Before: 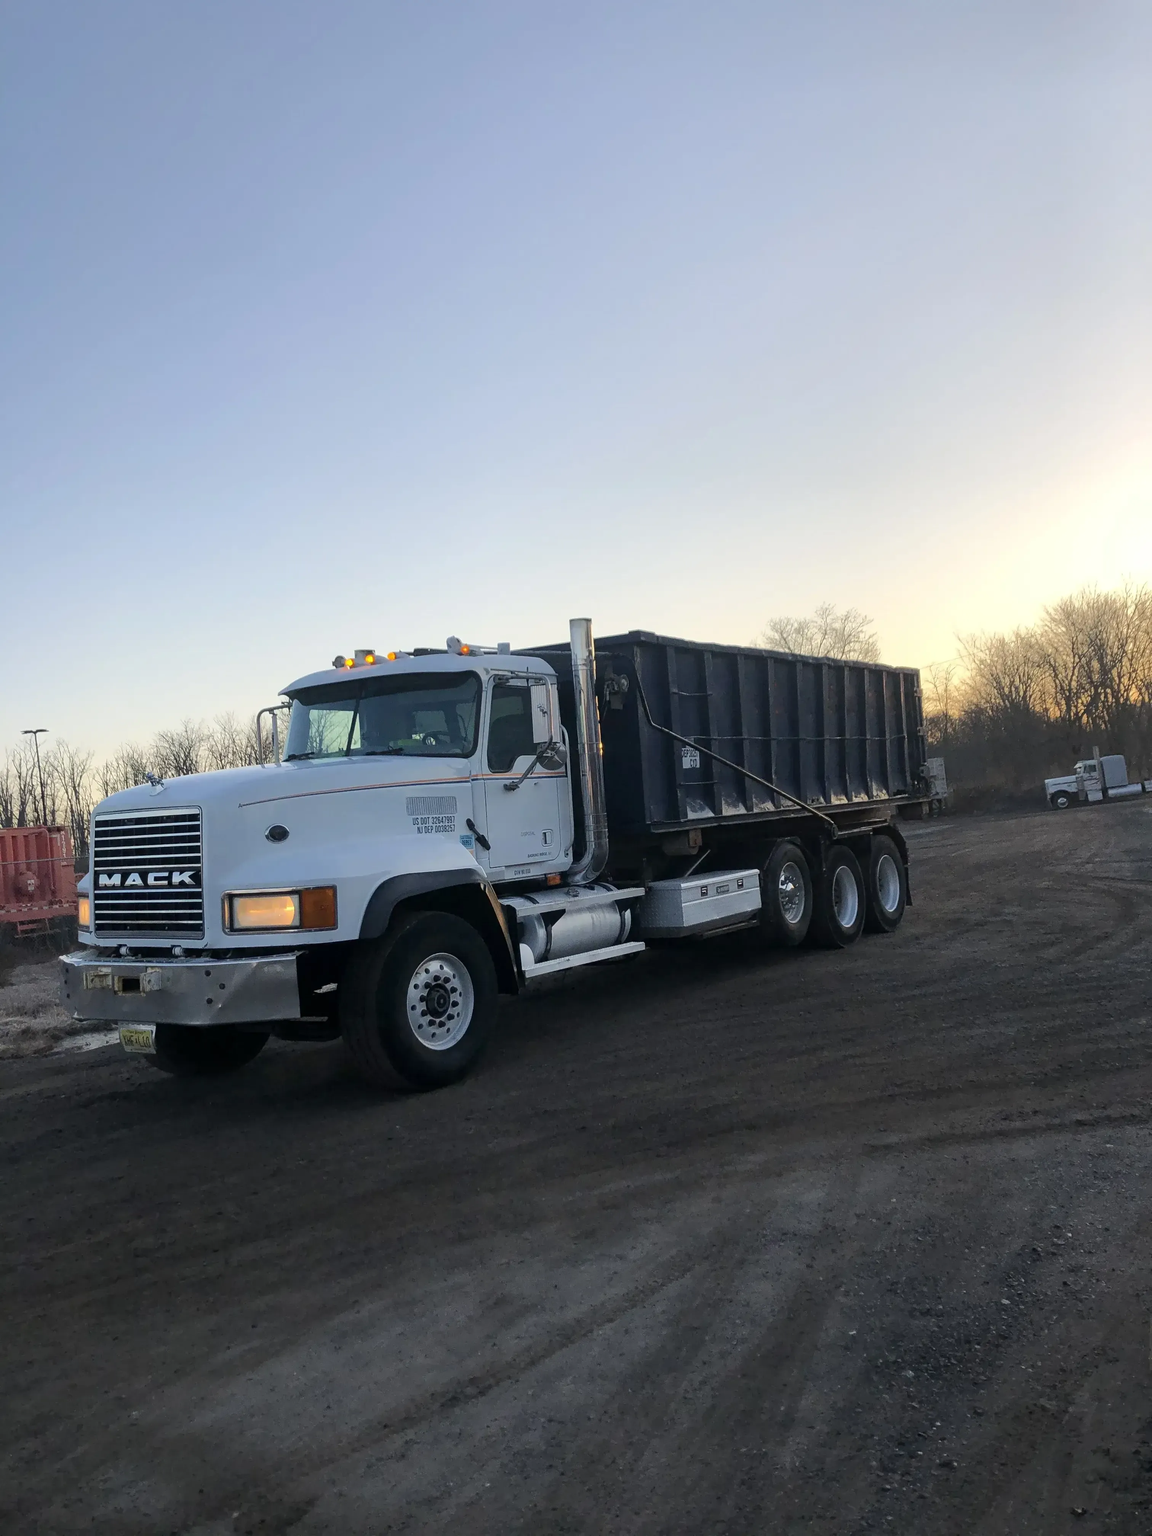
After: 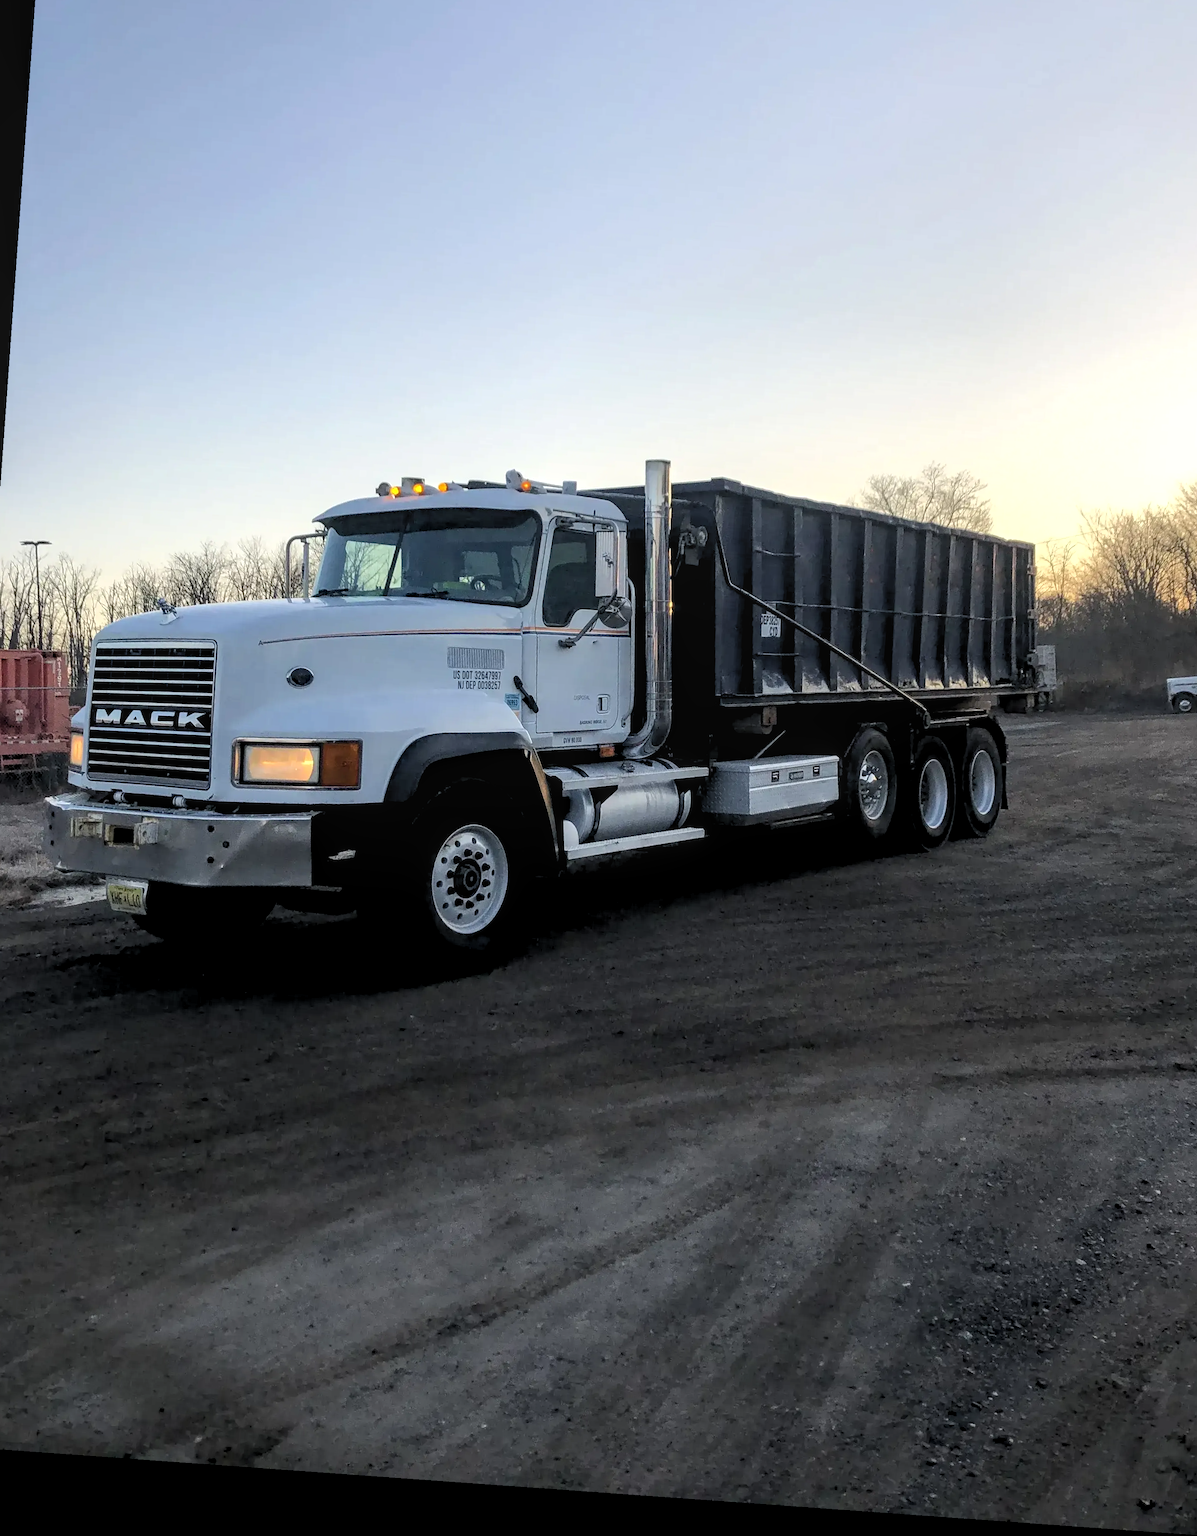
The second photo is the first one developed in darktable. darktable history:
crop and rotate: left 4.842%, top 15.51%, right 10.668%
rotate and perspective: rotation 4.1°, automatic cropping off
local contrast: on, module defaults
rgb levels: levels [[0.01, 0.419, 0.839], [0, 0.5, 1], [0, 0.5, 1]]
